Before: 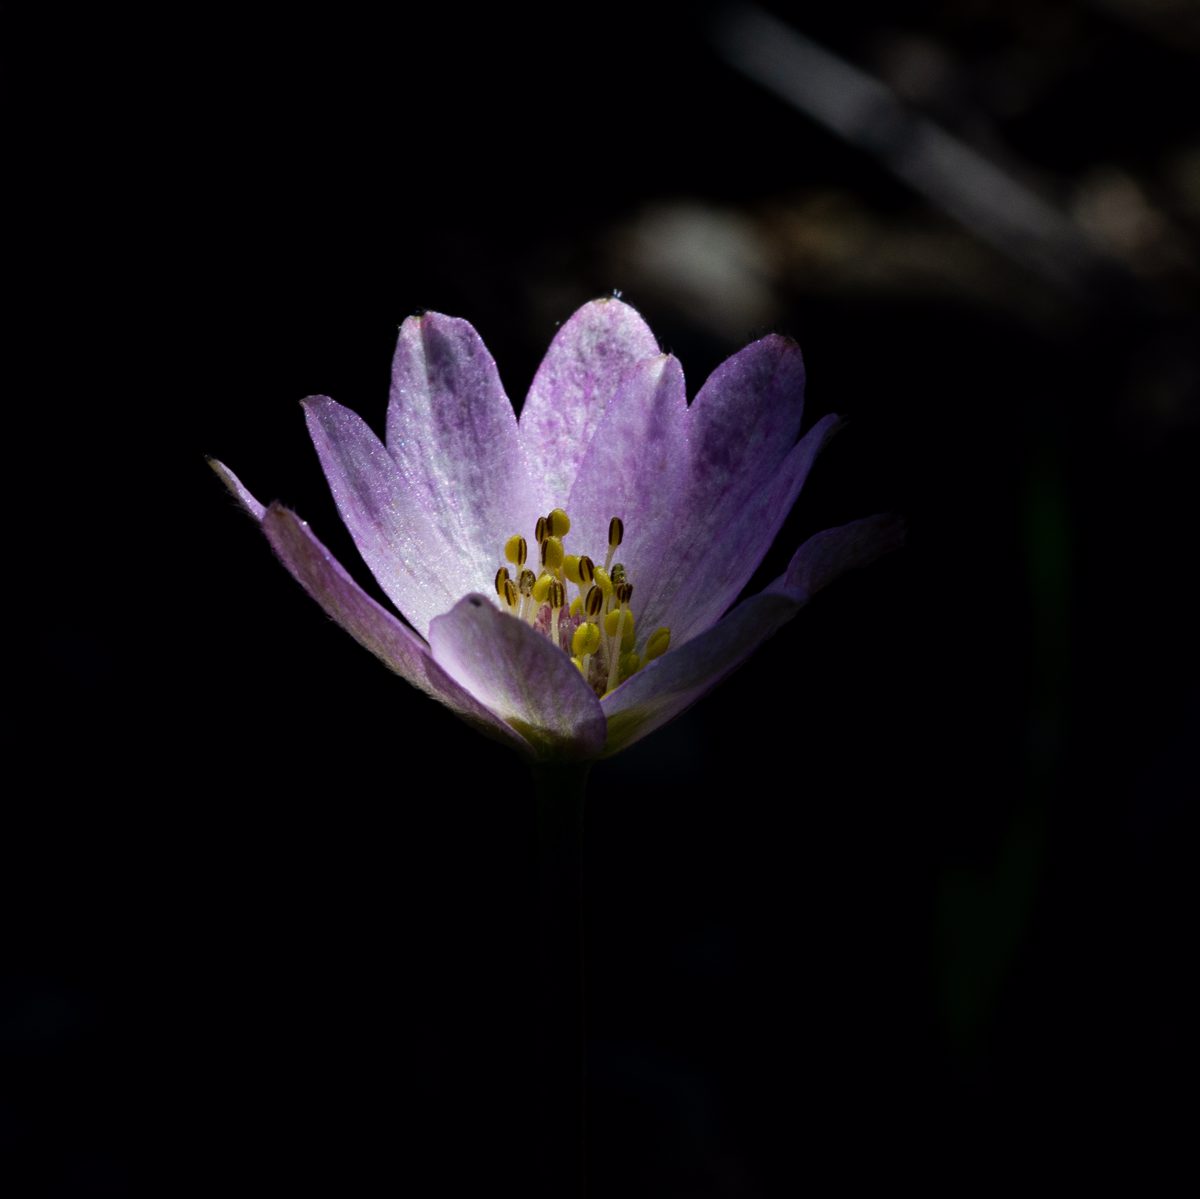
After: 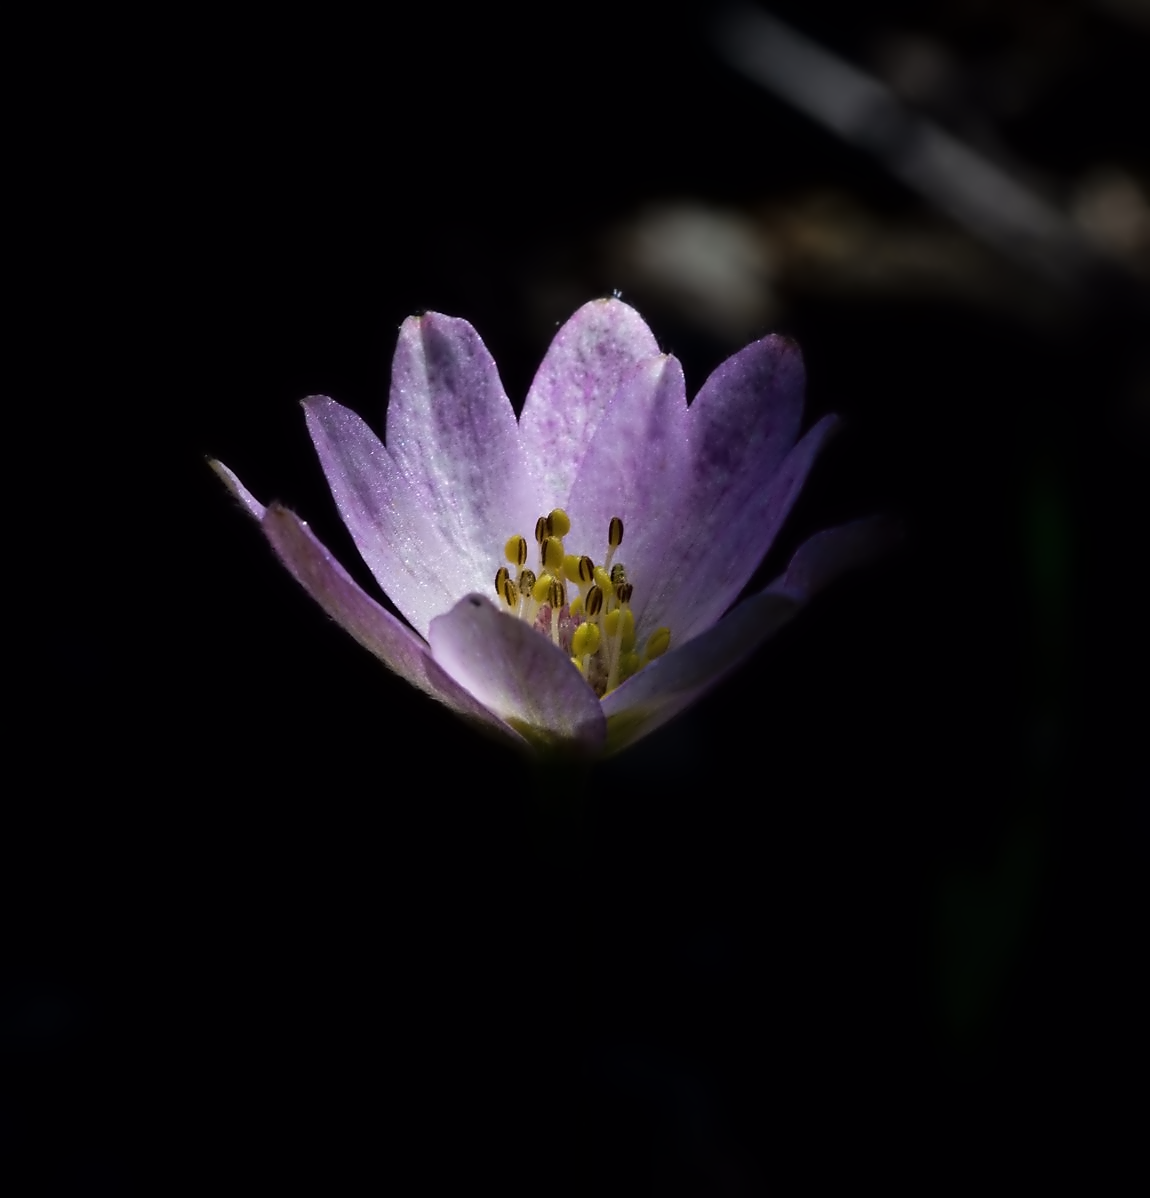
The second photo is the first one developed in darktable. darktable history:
shadows and highlights: radius 125.46, shadows 21.19, highlights -21.19, low approximation 0.01
sharpen: radius 1, threshold 1
contrast equalizer: octaves 7, y [[0.5 ×6], [0.5 ×6], [0.5 ×6], [0, 0.033, 0.067, 0.1, 0.133, 0.167], [0, 0.05, 0.1, 0.15, 0.2, 0.25]]
crop: right 4.126%, bottom 0.031%
